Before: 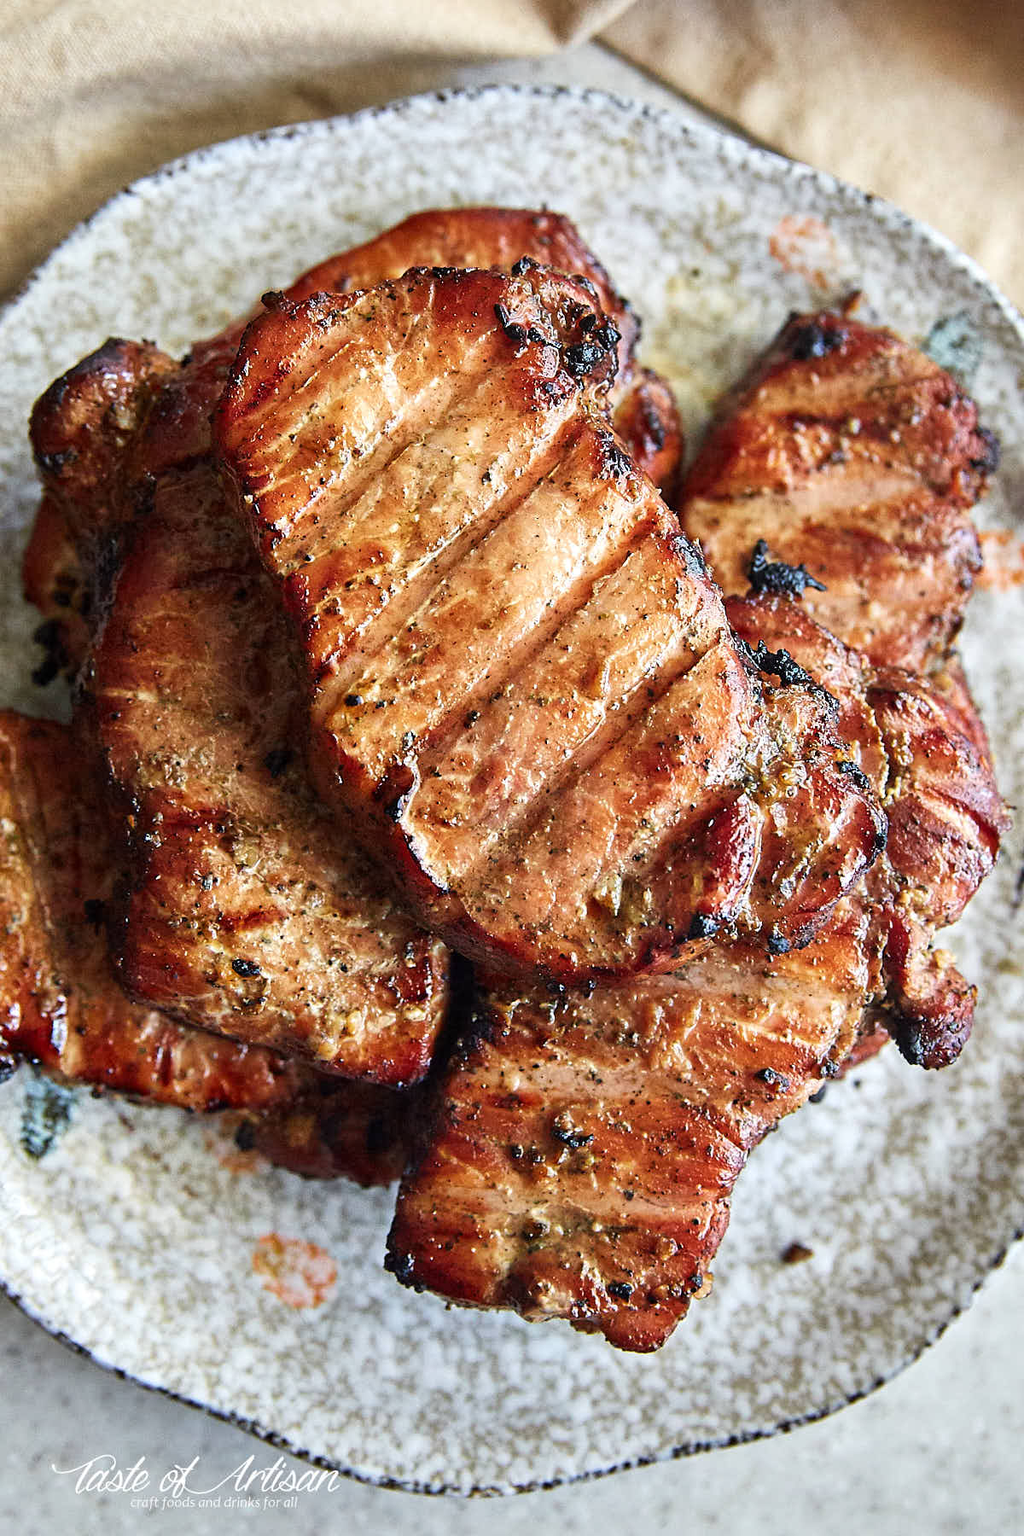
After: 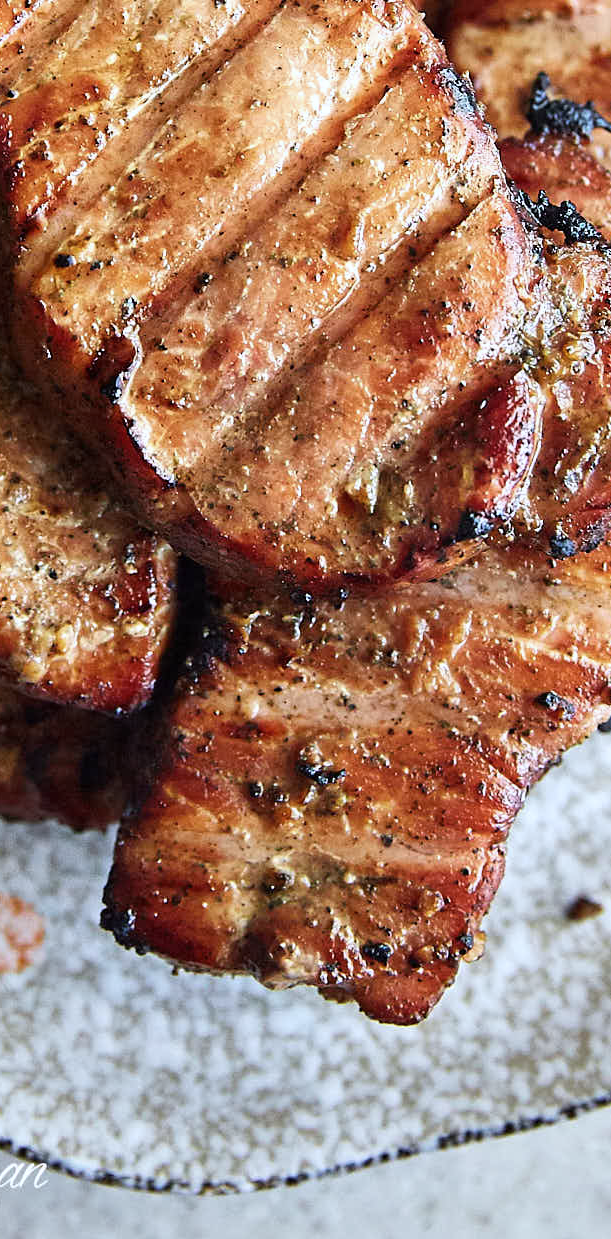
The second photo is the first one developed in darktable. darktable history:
crop and rotate: left 29.237%, top 31.152%, right 19.807%
white balance: red 0.976, blue 1.04
contrast brightness saturation: saturation -0.05
